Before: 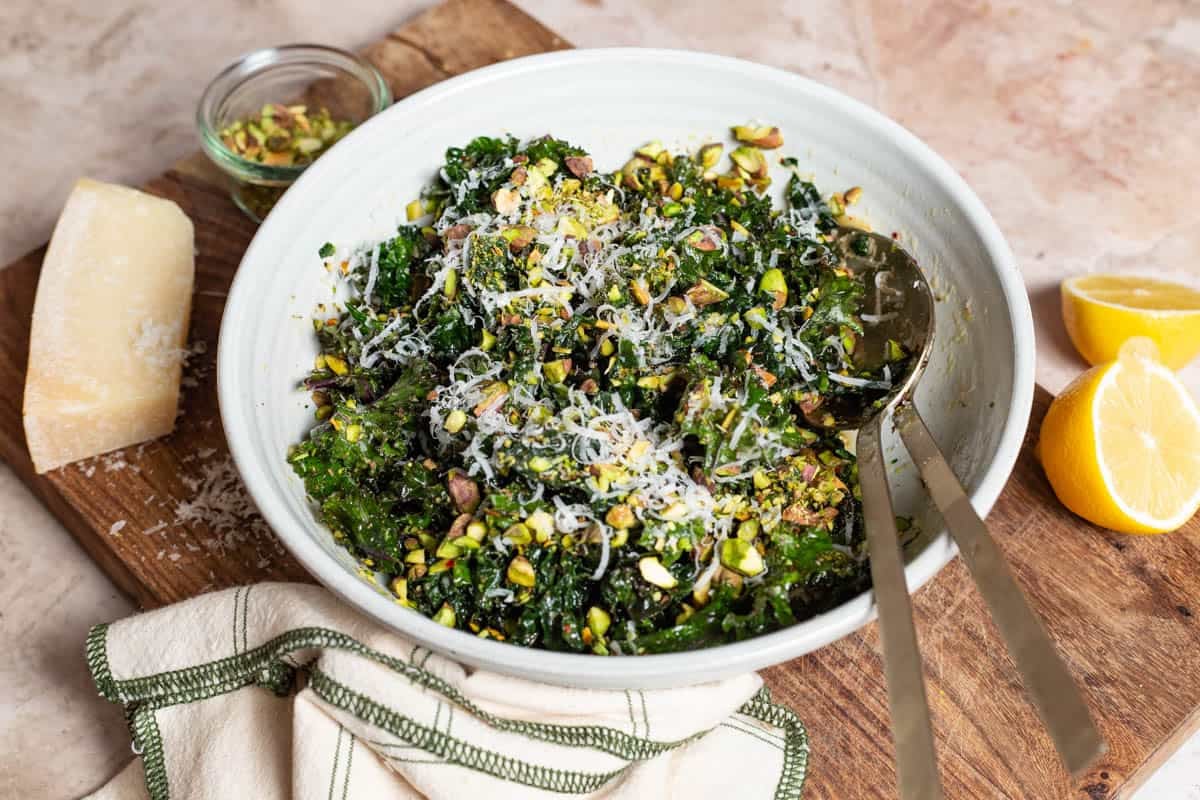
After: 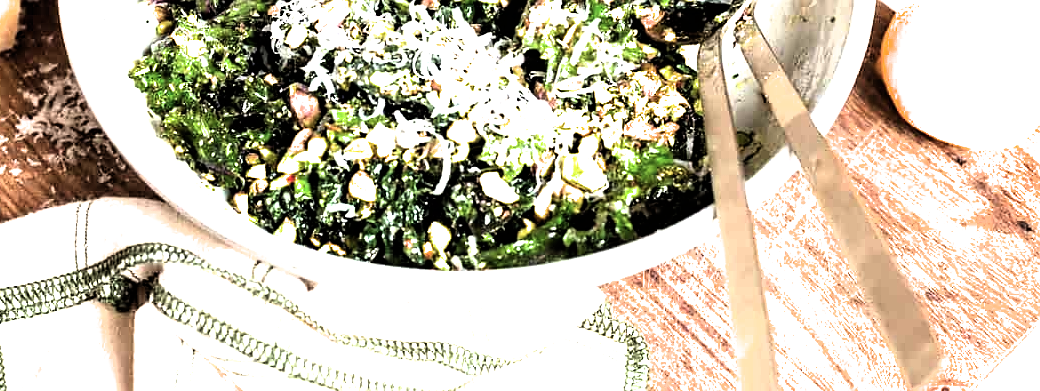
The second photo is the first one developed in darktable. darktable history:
filmic rgb: black relative exposure -8.2 EV, white relative exposure 2.2 EV, threshold 3 EV, hardness 7.11, latitude 85.74%, contrast 1.696, highlights saturation mix -4%, shadows ↔ highlights balance -2.69%, color science v5 (2021), contrast in shadows safe, contrast in highlights safe, enable highlight reconstruction true
sharpen: radius 1
crop and rotate: left 13.306%, top 48.129%, bottom 2.928%
exposure: black level correction 0, exposure 1.45 EV, compensate exposure bias true, compensate highlight preservation false
